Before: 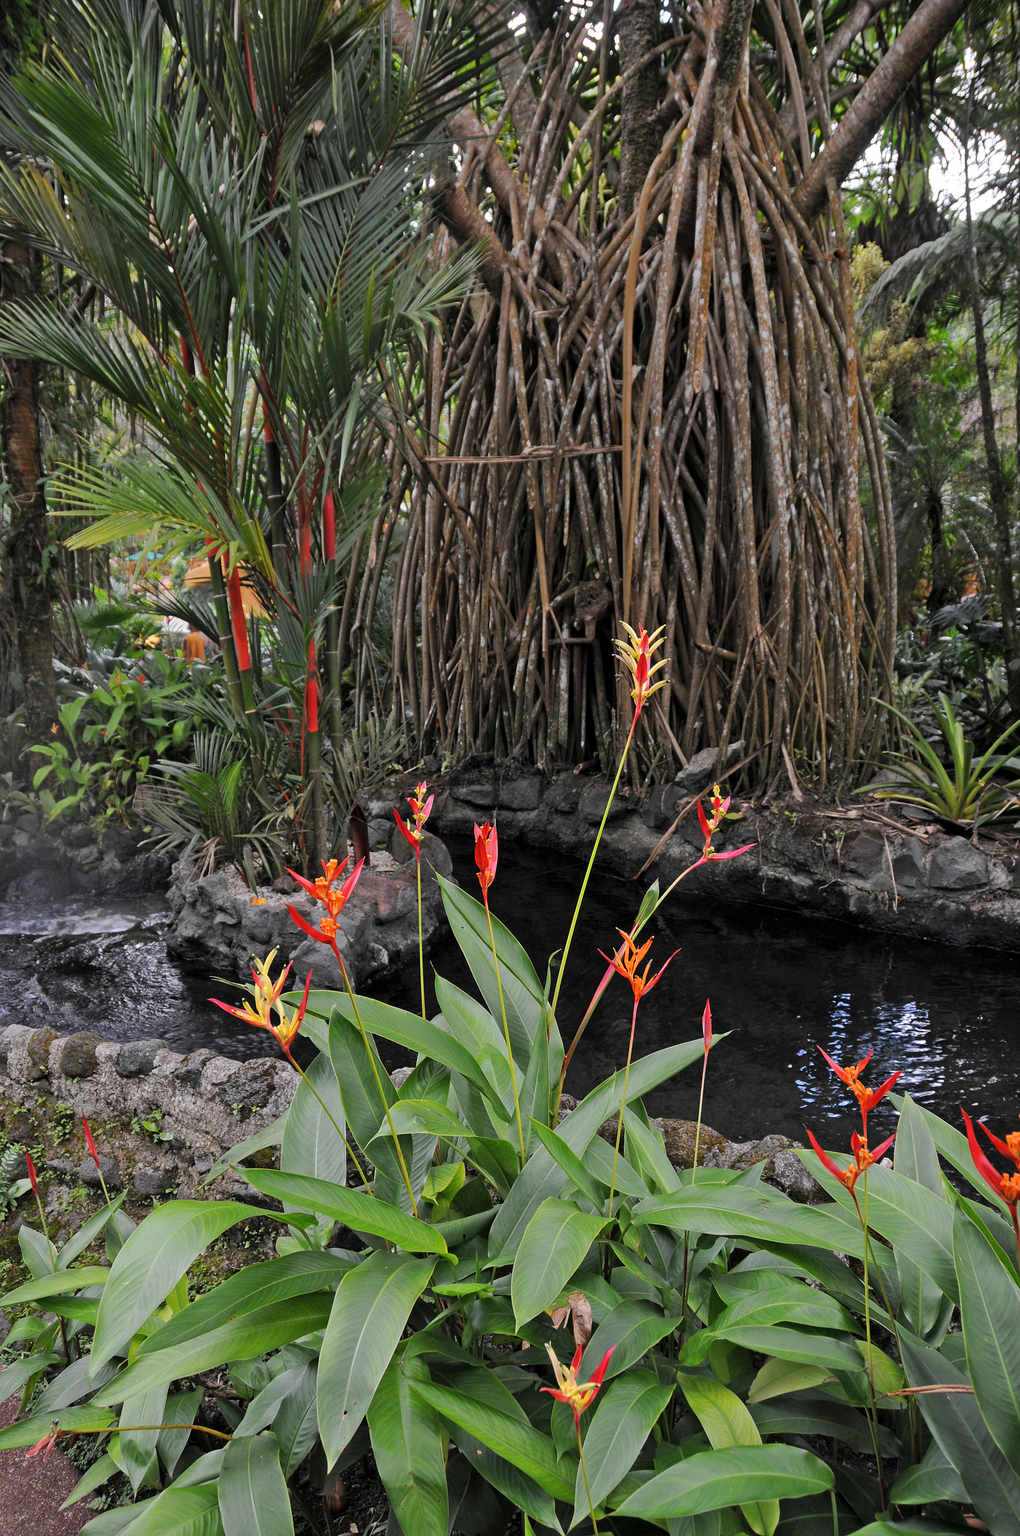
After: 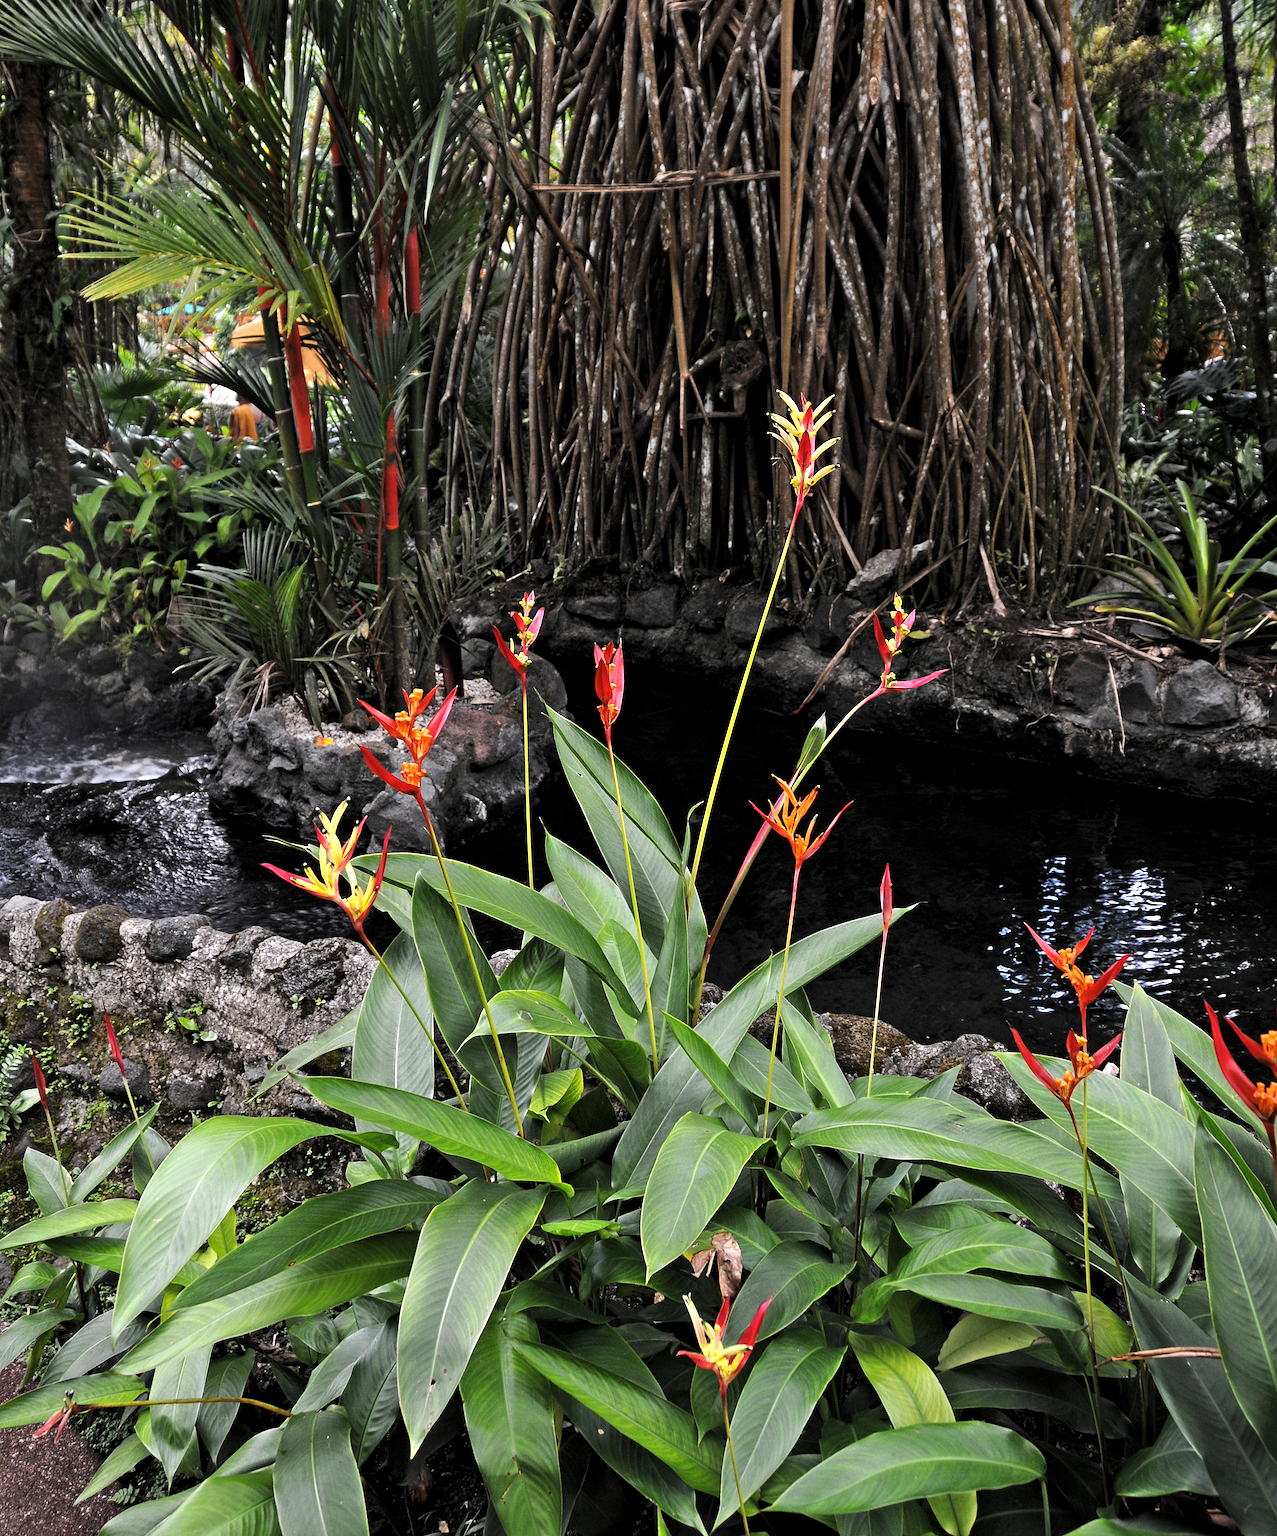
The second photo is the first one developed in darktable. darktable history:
levels: black 0.062%, levels [0.044, 0.475, 0.791]
crop and rotate: top 20.152%
